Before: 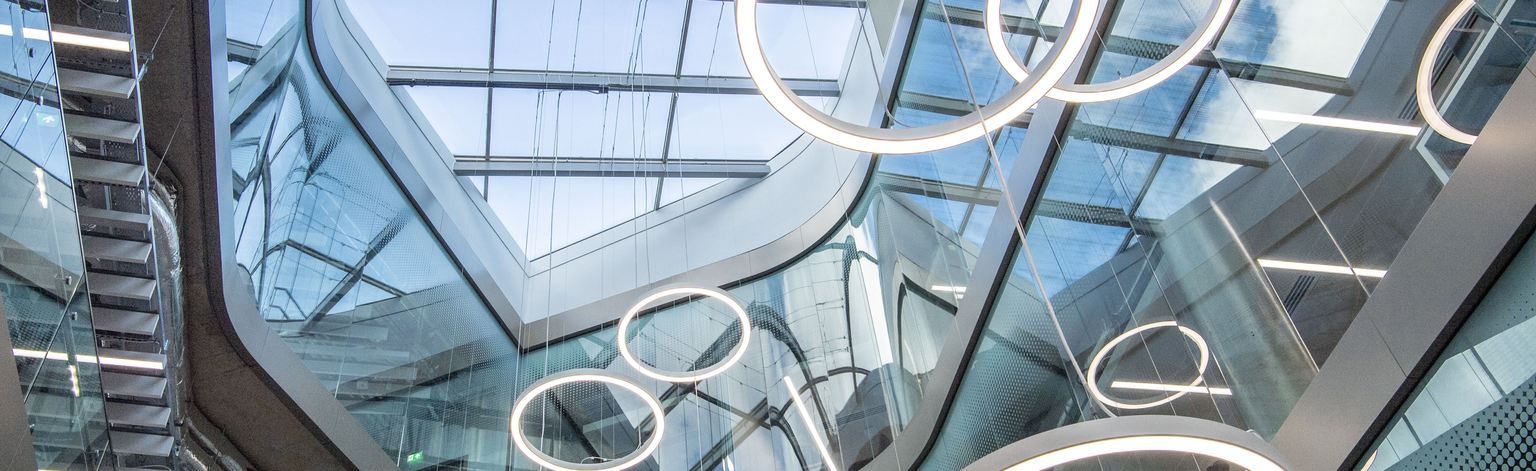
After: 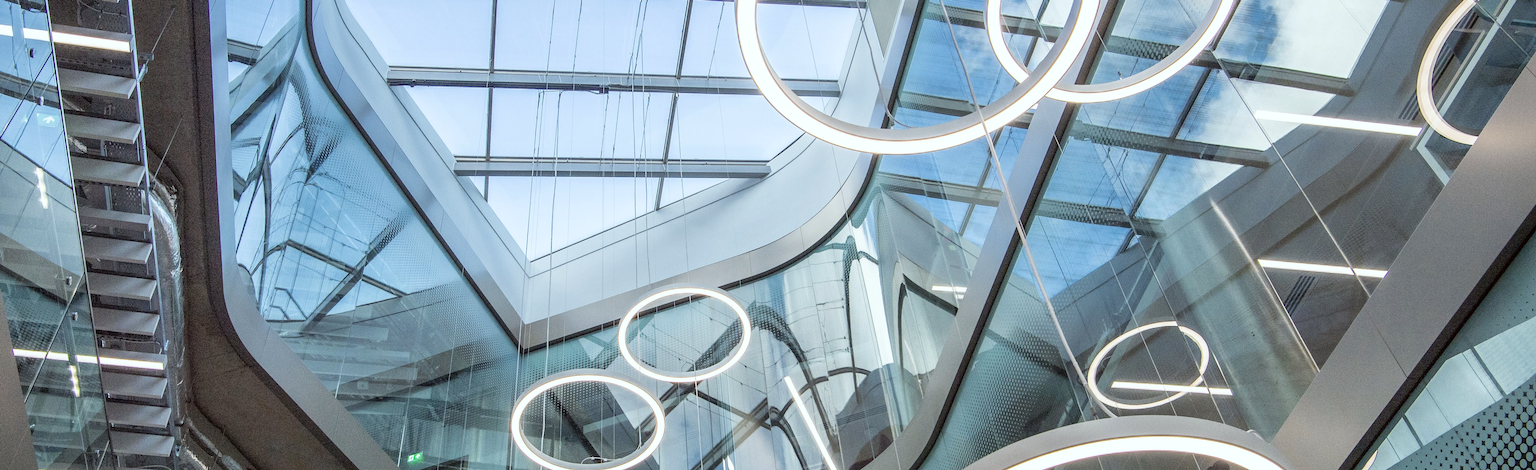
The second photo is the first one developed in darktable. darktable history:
color correction: highlights a* -2.89, highlights b* -2.07, shadows a* 2.02, shadows b* 2.64
